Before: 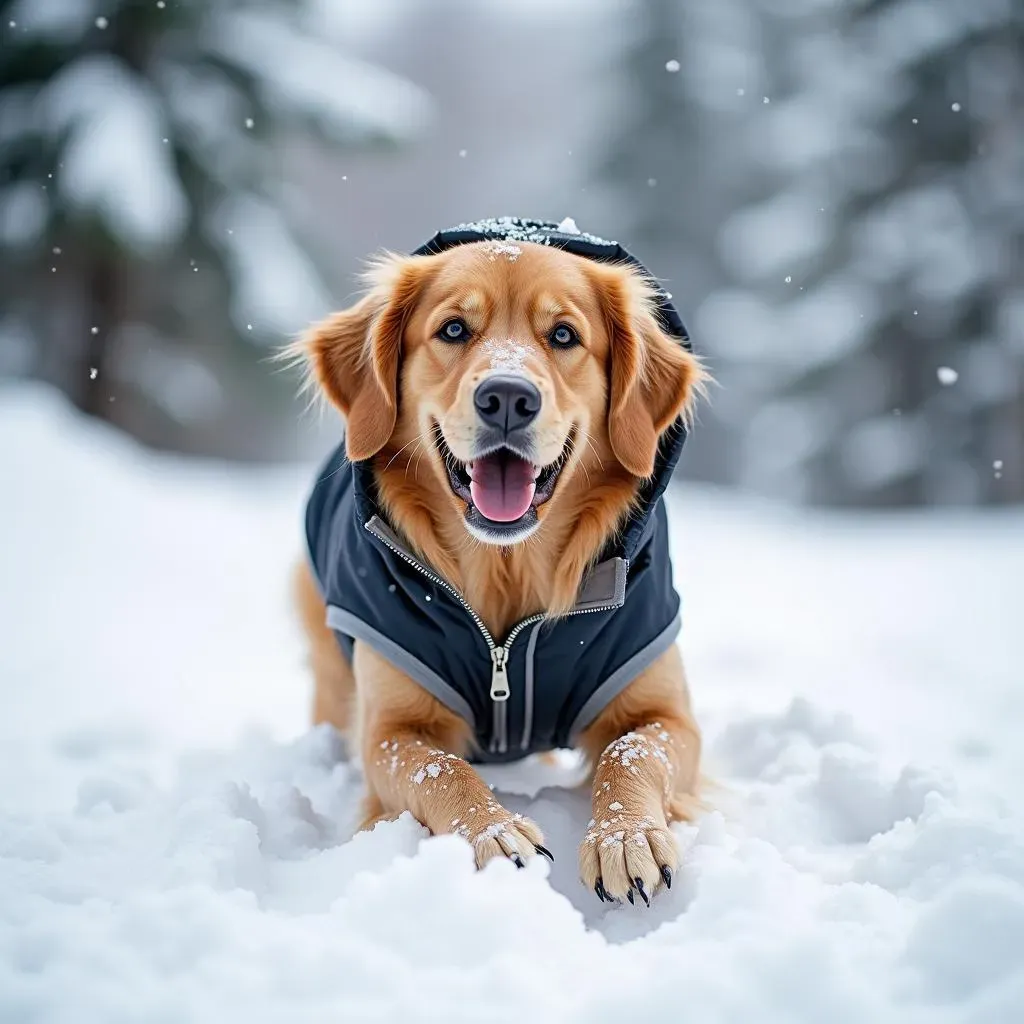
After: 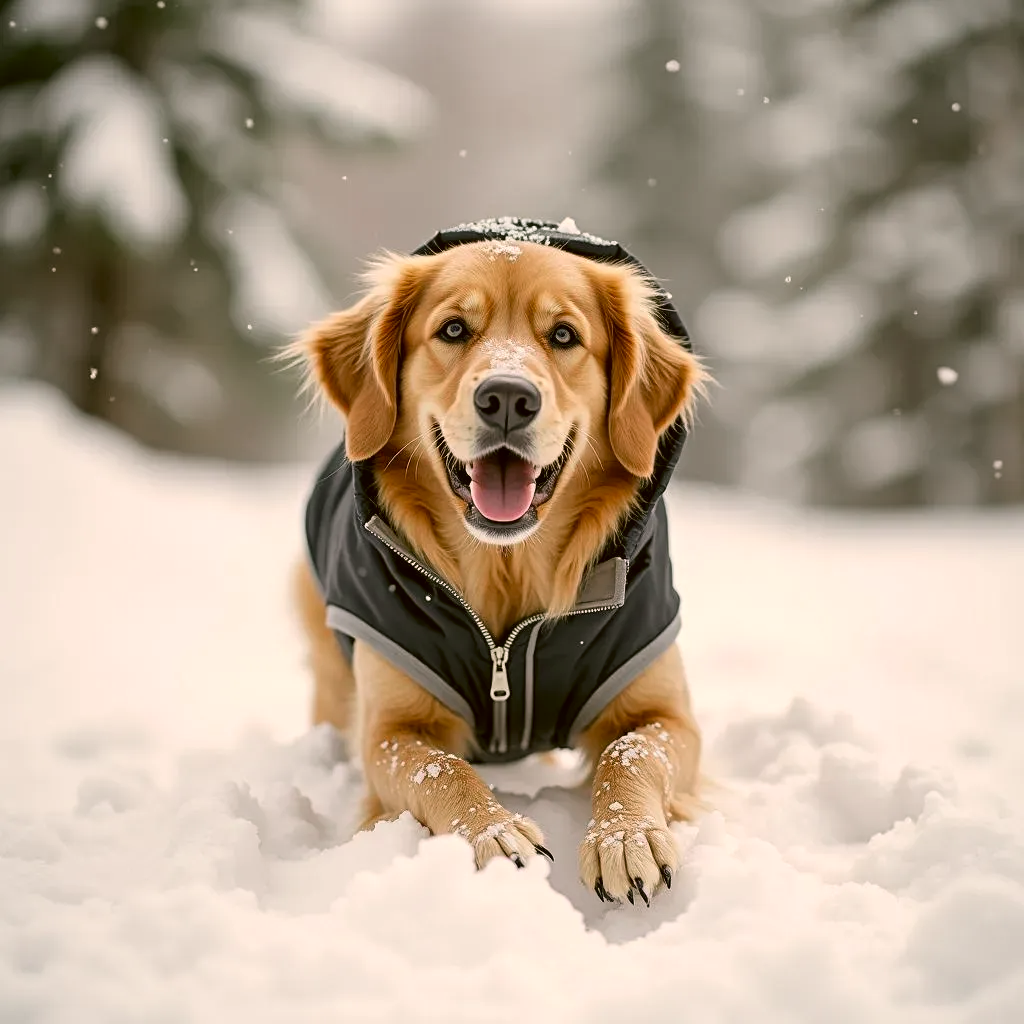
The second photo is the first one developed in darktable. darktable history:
color zones: curves: ch0 [(0, 0.5) (0.143, 0.5) (0.286, 0.5) (0.429, 0.504) (0.571, 0.5) (0.714, 0.509) (0.857, 0.5) (1, 0.5)]; ch1 [(0, 0.425) (0.143, 0.425) (0.286, 0.375) (0.429, 0.405) (0.571, 0.5) (0.714, 0.47) (0.857, 0.425) (1, 0.435)]; ch2 [(0, 0.5) (0.143, 0.5) (0.286, 0.5) (0.429, 0.517) (0.571, 0.5) (0.714, 0.51) (0.857, 0.5) (1, 0.5)]
color correction: highlights a* 8.98, highlights b* 15.09, shadows a* -0.49, shadows b* 26.52
